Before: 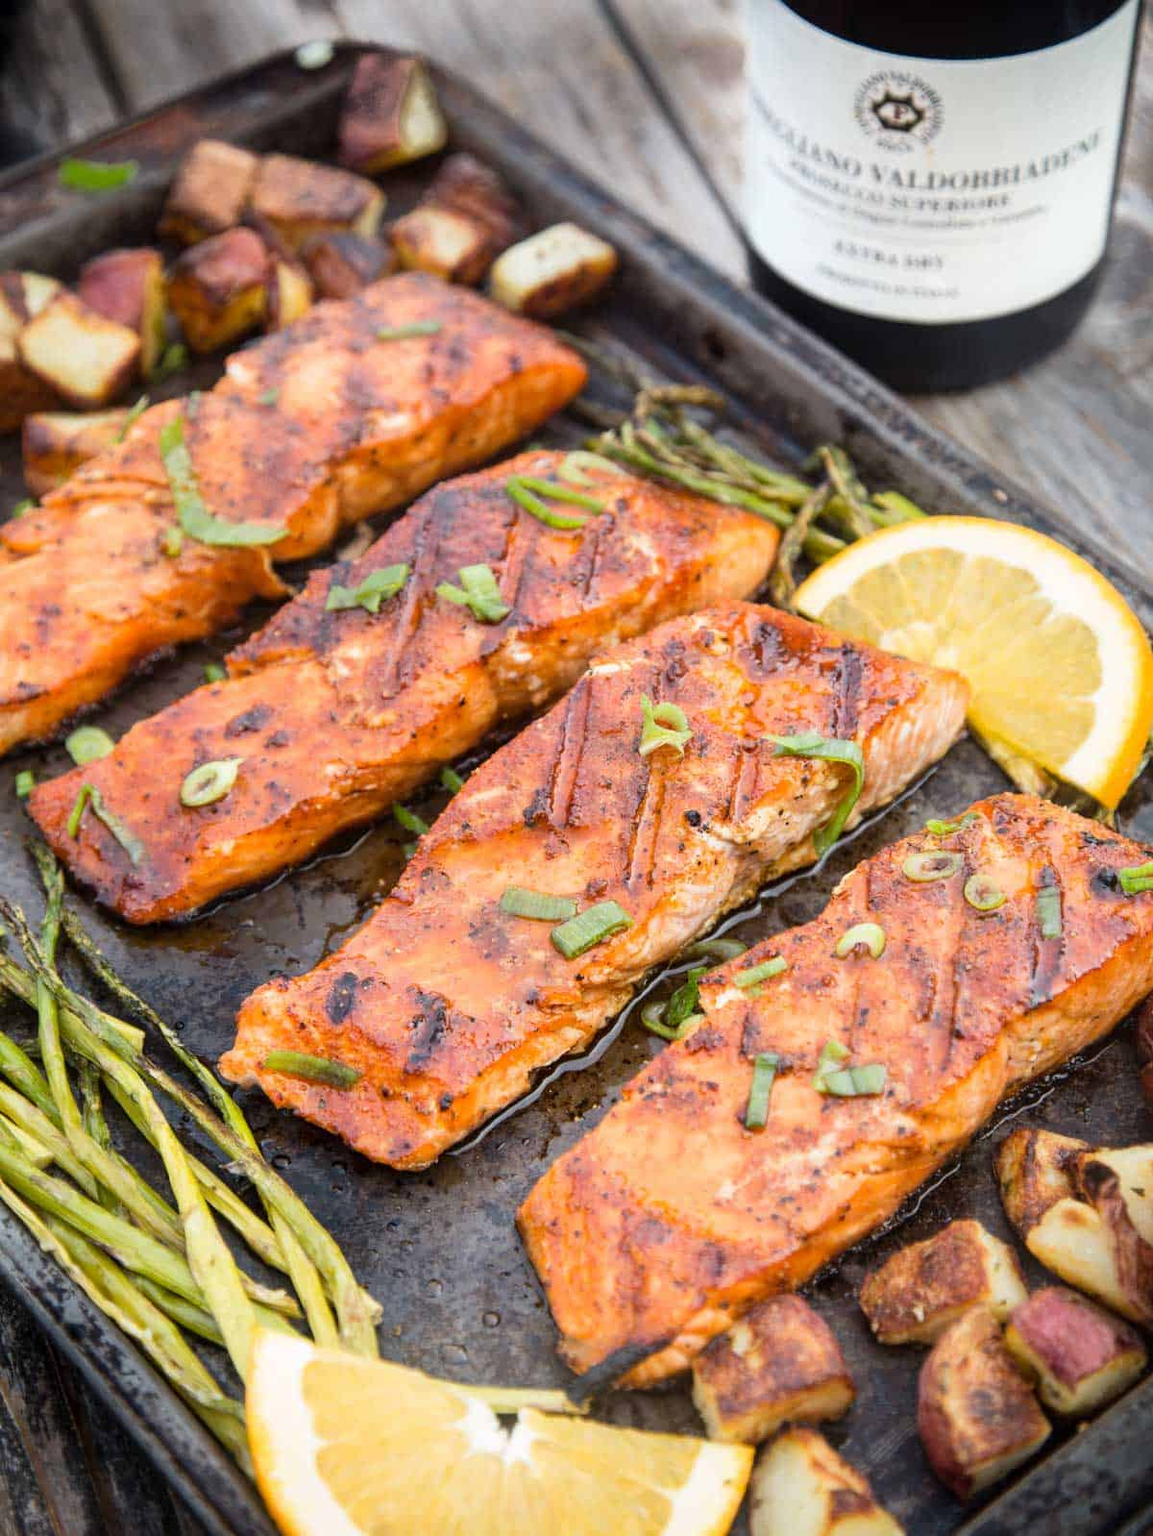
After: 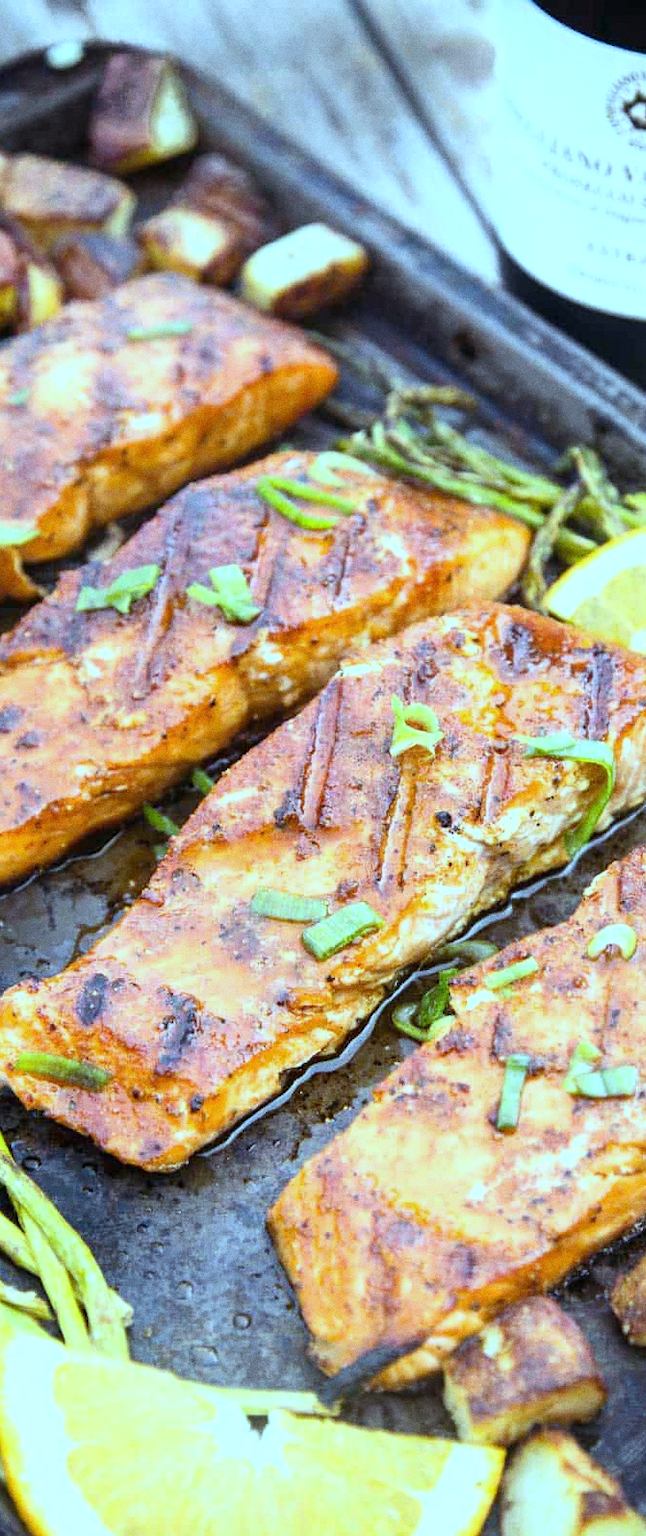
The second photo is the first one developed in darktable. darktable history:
base curve: curves: ch0 [(0, 0) (0.666, 0.806) (1, 1)]
color balance: mode lift, gamma, gain (sRGB), lift [0.997, 0.979, 1.021, 1.011], gamma [1, 1.084, 0.916, 0.998], gain [1, 0.87, 1.13, 1.101], contrast 4.55%, contrast fulcrum 38.24%, output saturation 104.09%
crop: left 21.674%, right 22.086%
grain: coarseness 0.09 ISO
sharpen: radius 2.883, amount 0.868, threshold 47.523
white balance: red 0.948, green 1.02, blue 1.176
